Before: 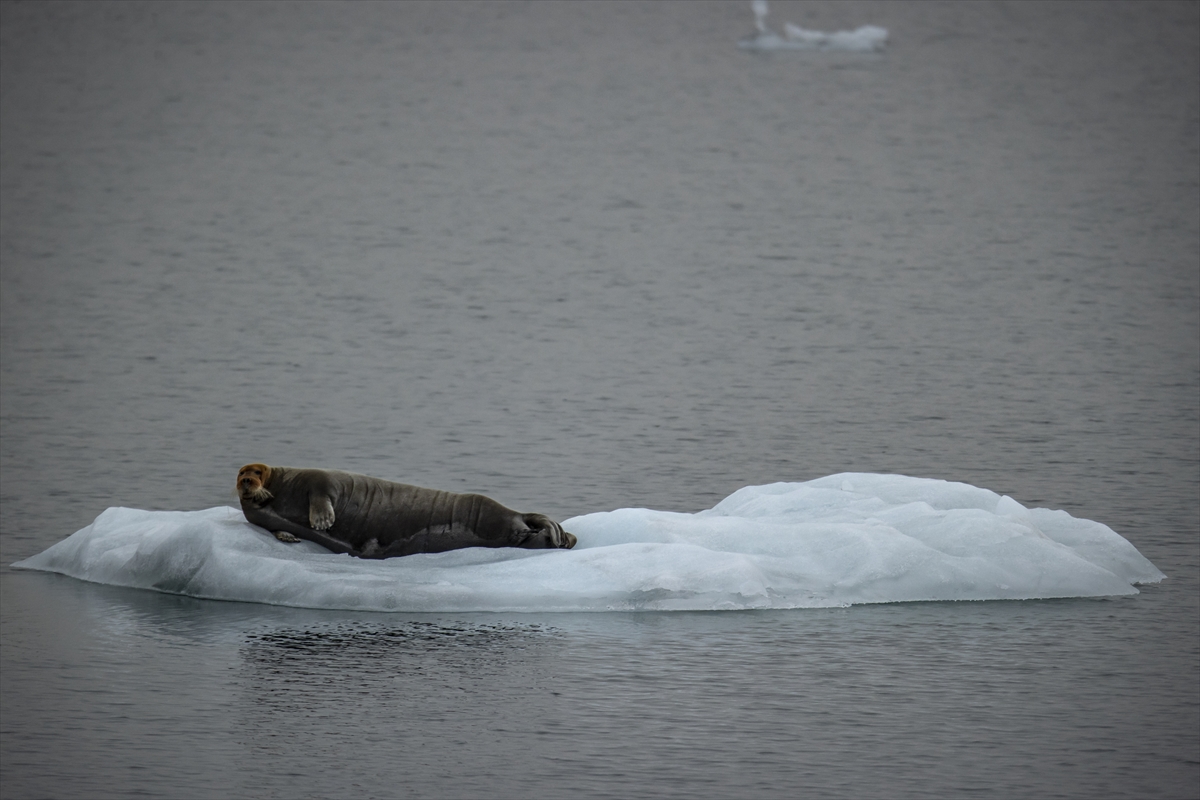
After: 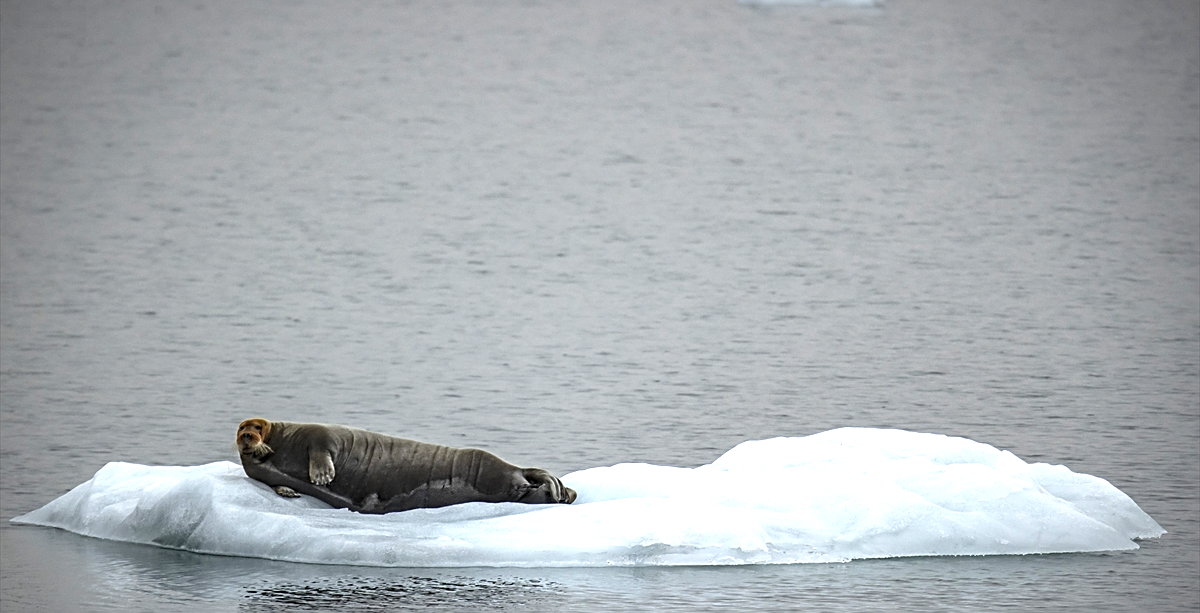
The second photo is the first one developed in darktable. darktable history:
sharpen: on, module defaults
white balance: red 1, blue 1
crop: top 5.667%, bottom 17.637%
exposure: black level correction 0, exposure 1.2 EV, compensate highlight preservation false
